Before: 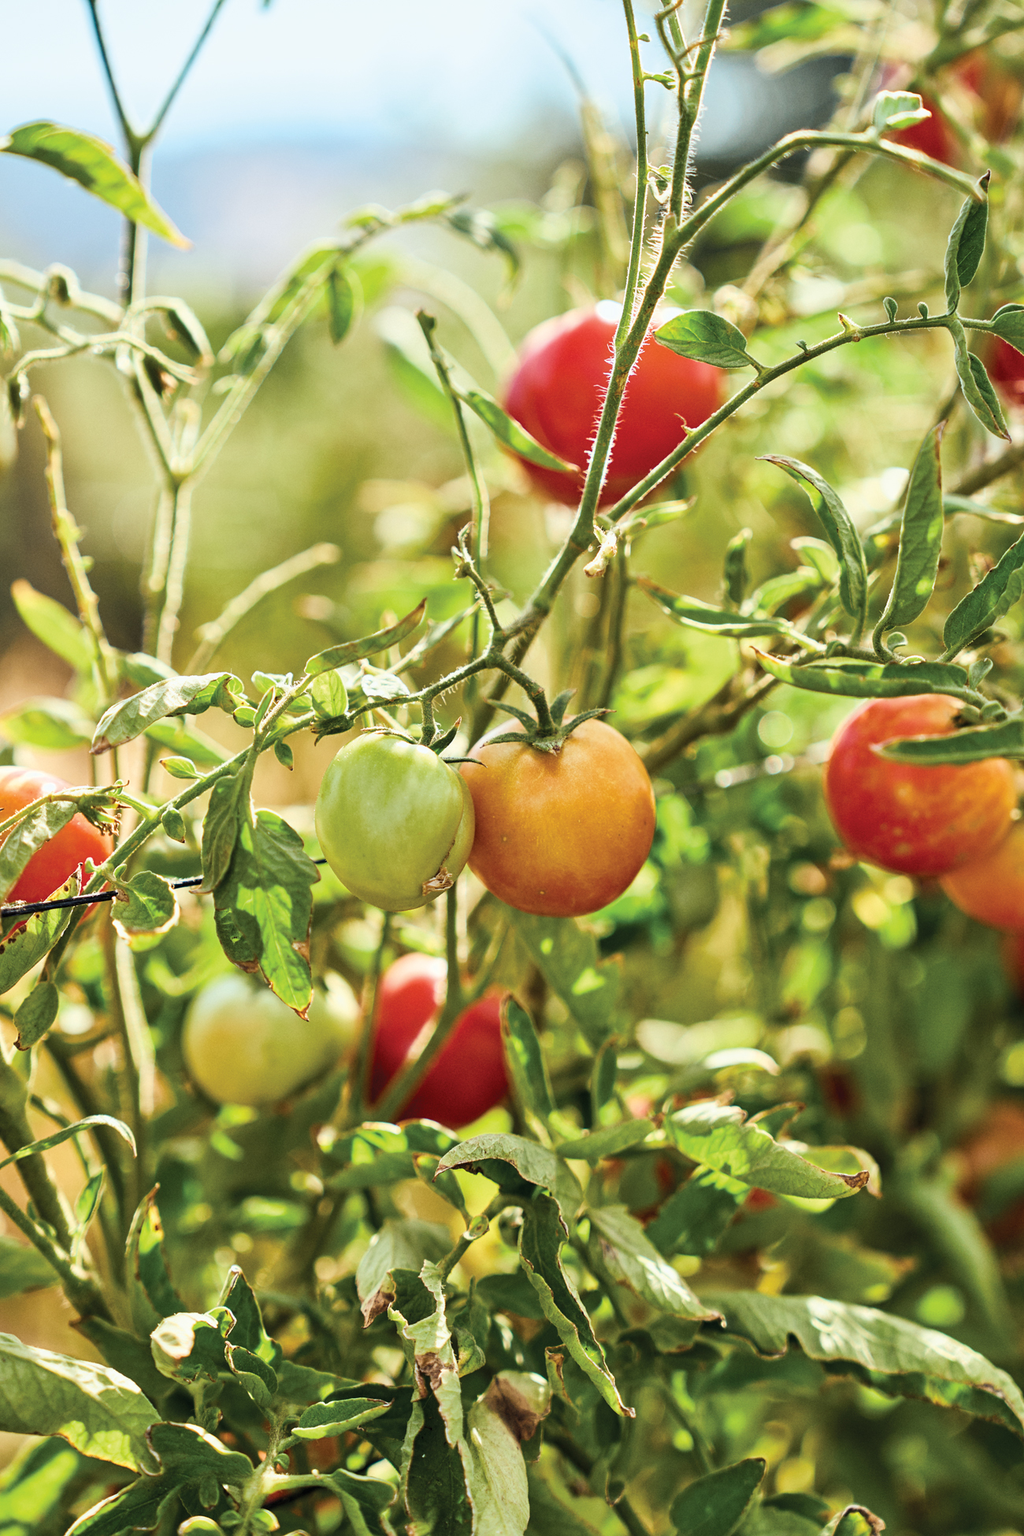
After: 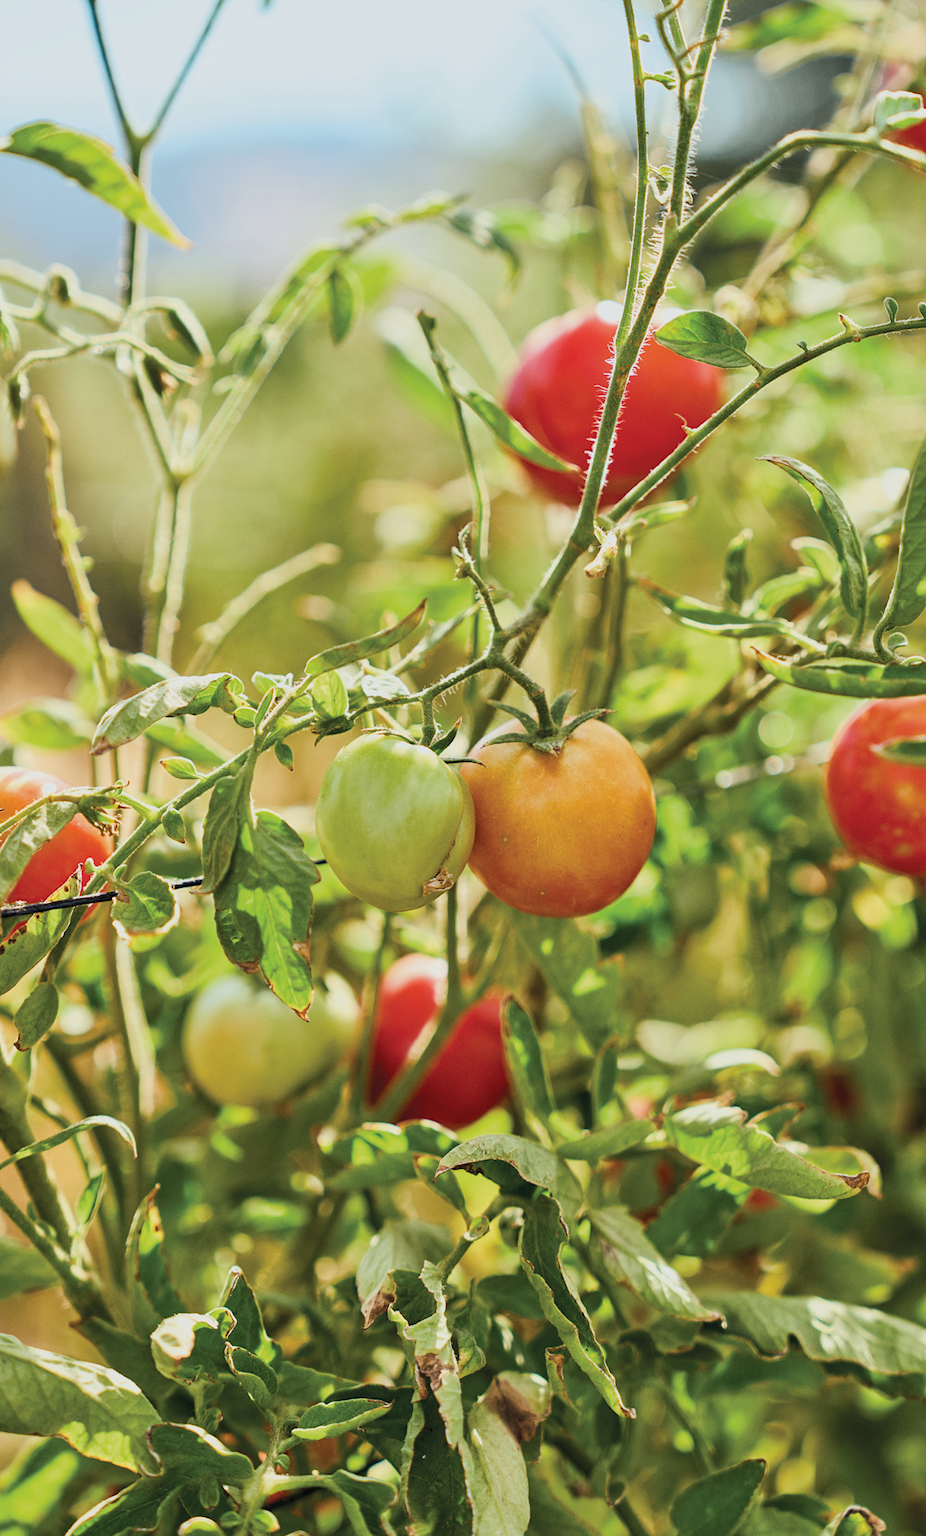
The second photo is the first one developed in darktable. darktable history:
color balance rgb: perceptual saturation grading › global saturation -0.31%, global vibrance -8%, contrast -13%, saturation formula JzAzBz (2021)
crop: right 9.509%, bottom 0.031%
